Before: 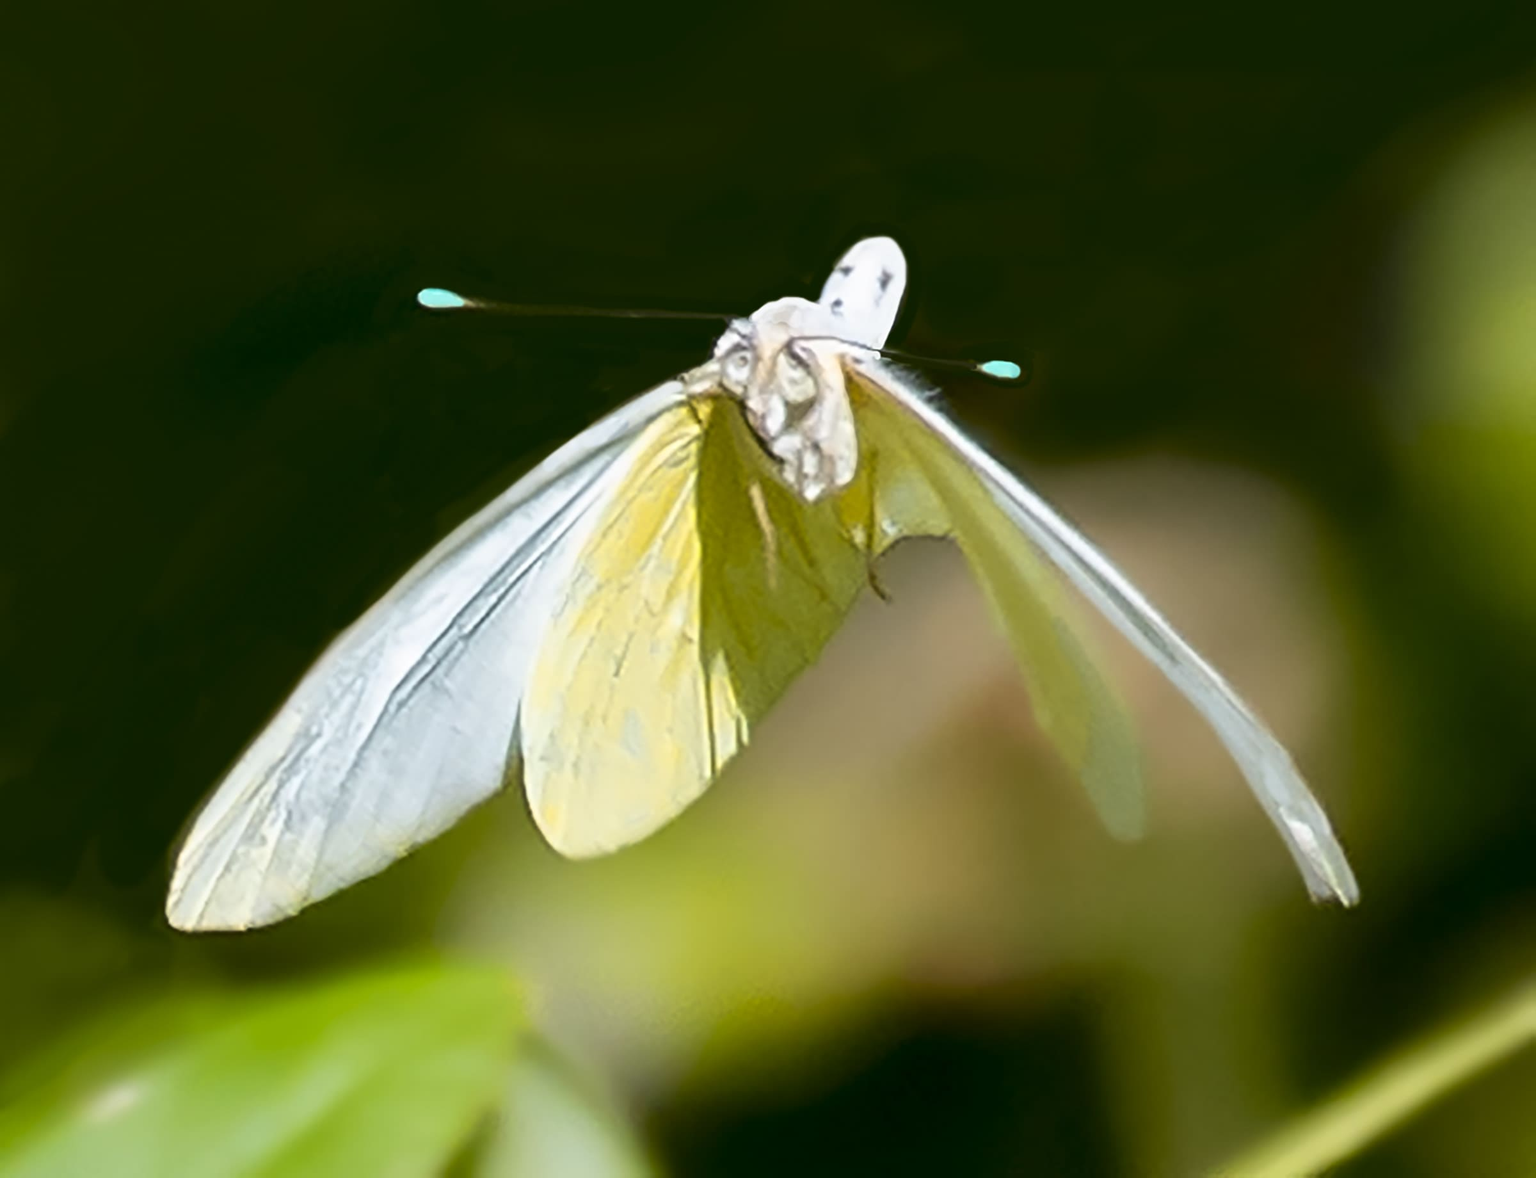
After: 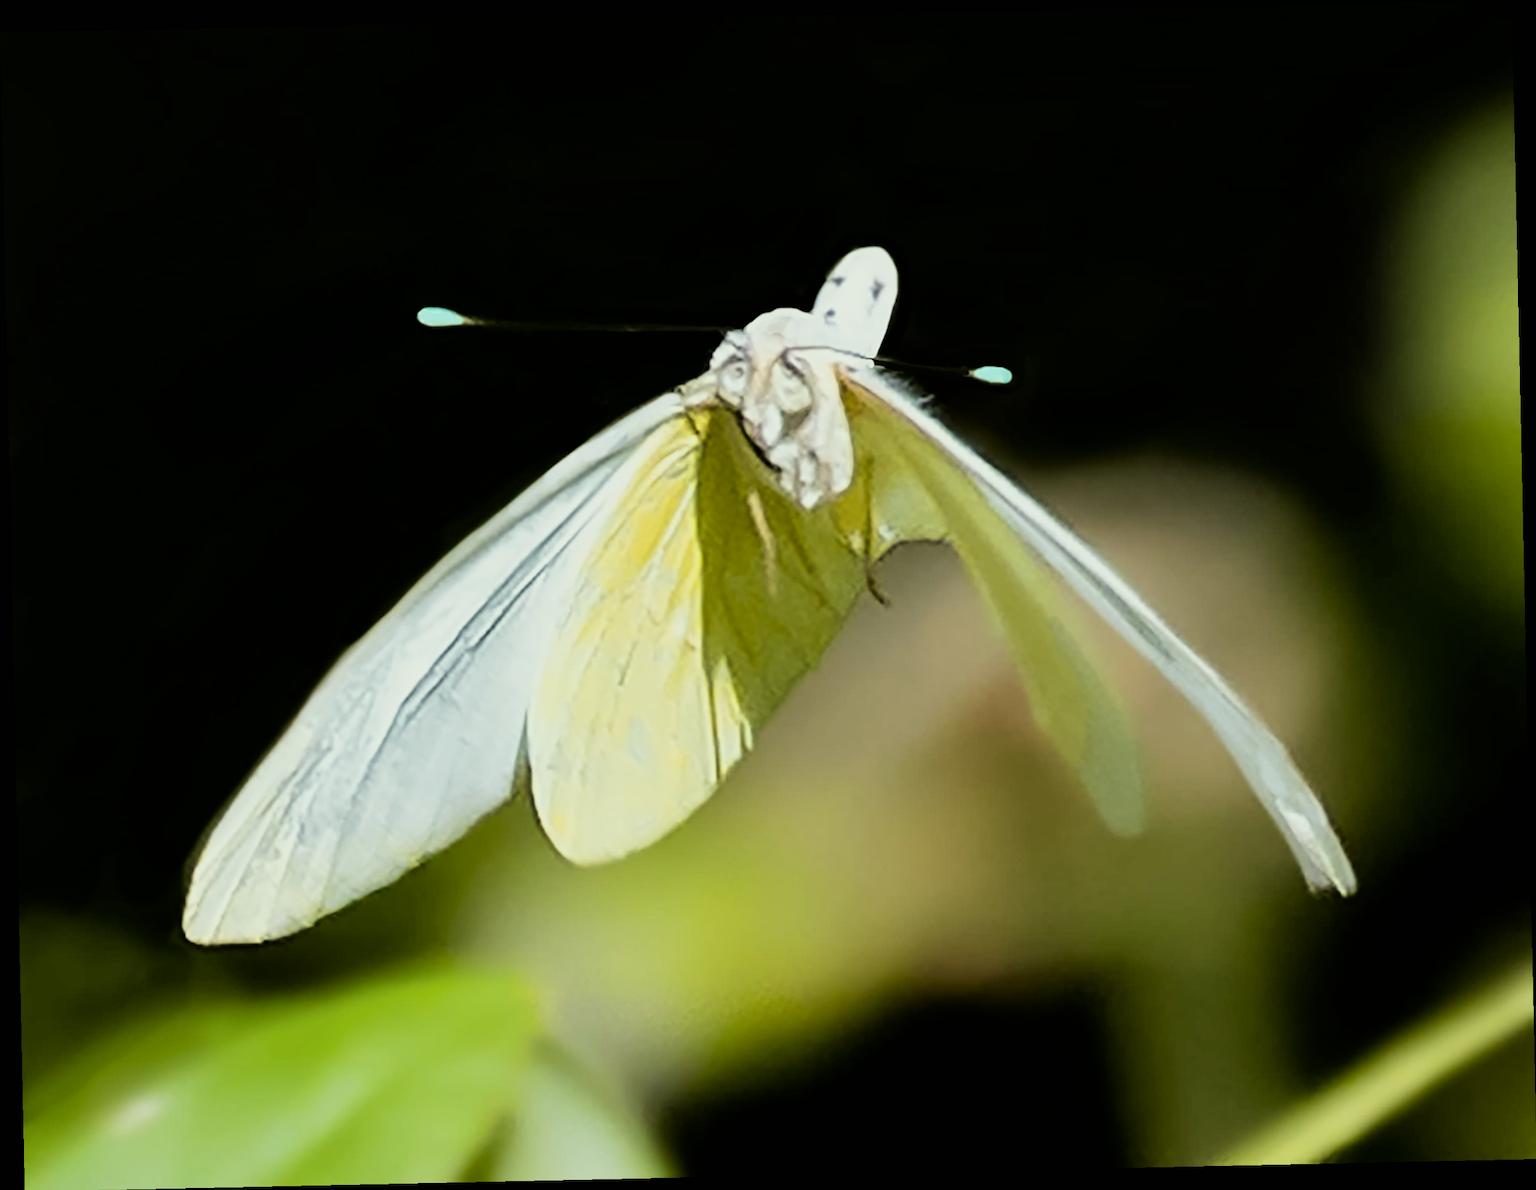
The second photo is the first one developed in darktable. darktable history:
rotate and perspective: rotation -1.24°, automatic cropping off
color correction: highlights a* -4.73, highlights b* 5.06, saturation 0.97
filmic rgb: black relative exposure -5 EV, white relative exposure 3.5 EV, hardness 3.19, contrast 1.3, highlights saturation mix -50%
